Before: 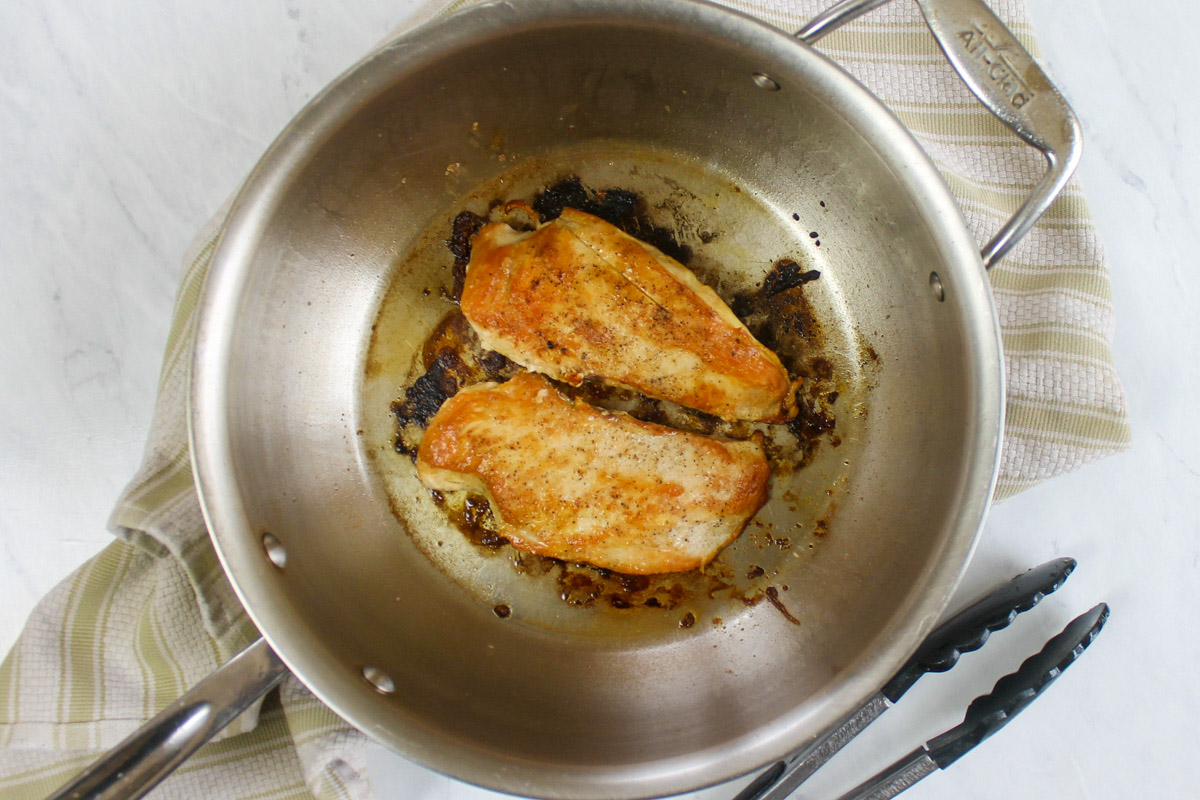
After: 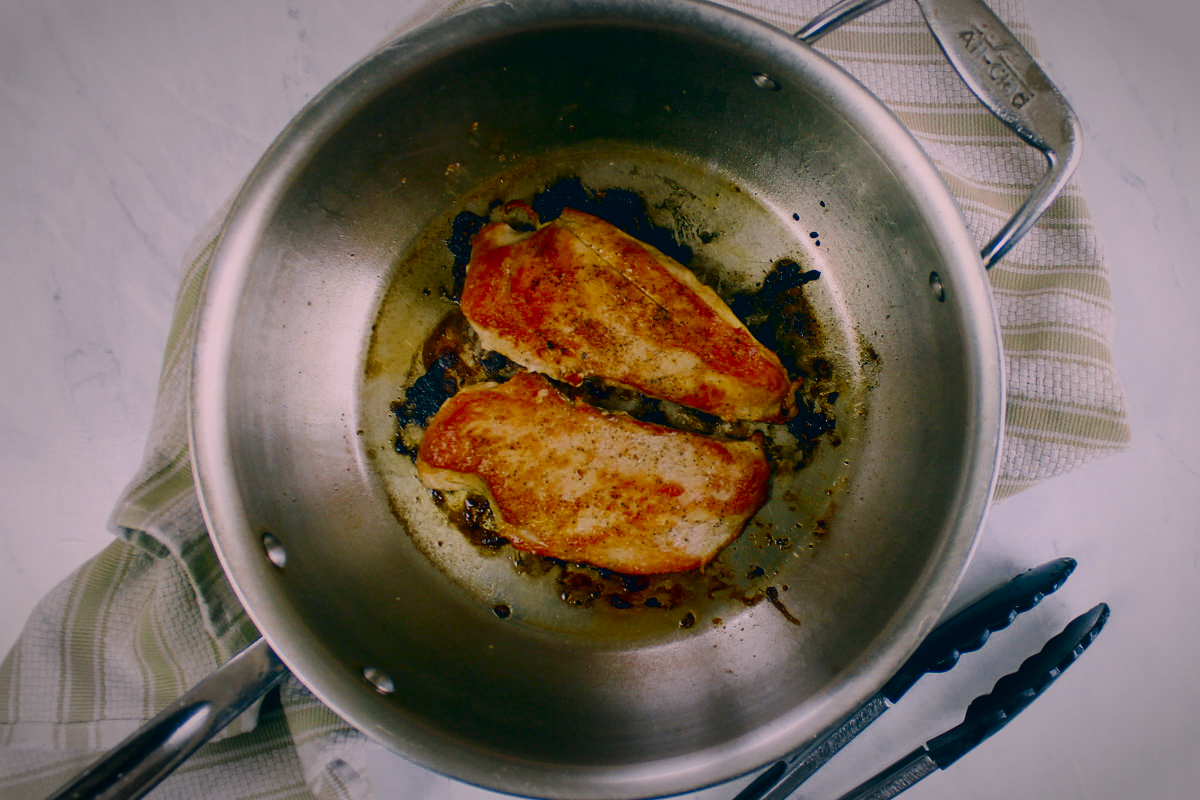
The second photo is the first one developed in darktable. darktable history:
color zones: curves: ch0 [(0, 0.5) (0.125, 0.4) (0.25, 0.5) (0.375, 0.4) (0.5, 0.4) (0.625, 0.35) (0.75, 0.35) (0.875, 0.5)]; ch1 [(0, 0.35) (0.125, 0.45) (0.25, 0.35) (0.375, 0.35) (0.5, 0.35) (0.625, 0.35) (0.75, 0.45) (0.875, 0.35)]; ch2 [(0, 0.6) (0.125, 0.5) (0.25, 0.5) (0.375, 0.6) (0.5, 0.6) (0.625, 0.5) (0.75, 0.5) (0.875, 0.5)]
filmic rgb: black relative exposure -7.65 EV, white relative exposure 4.56 EV, hardness 3.61
contrast brightness saturation: contrast 0.13, brightness -0.24, saturation 0.14
vignetting: automatic ratio true
color correction: highlights a* 17.03, highlights b* 0.205, shadows a* -15.38, shadows b* -14.56, saturation 1.5
